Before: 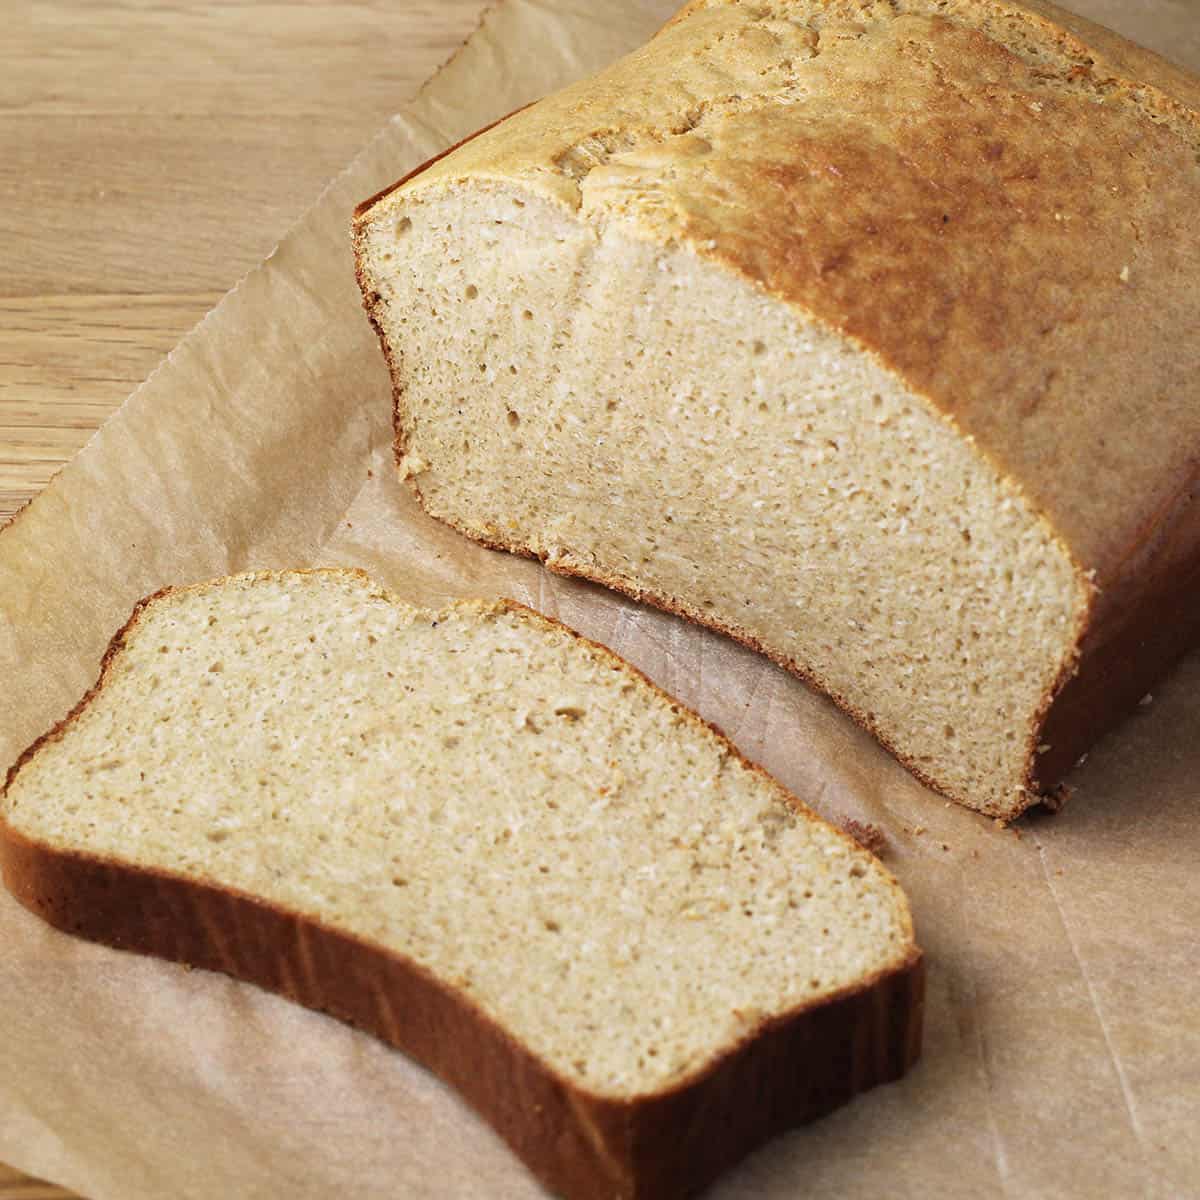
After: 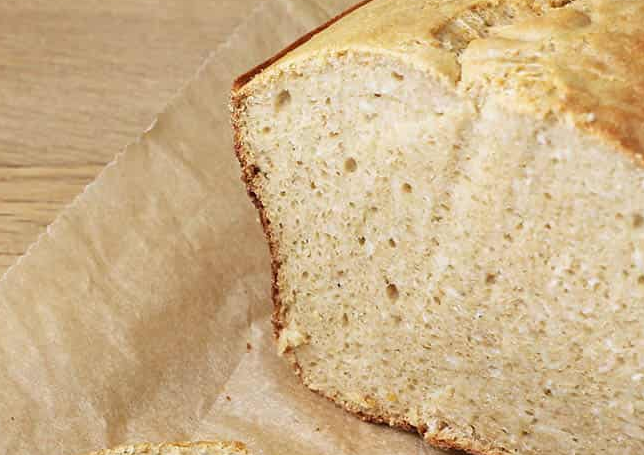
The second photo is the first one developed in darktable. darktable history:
crop: left 10.114%, top 10.614%, right 36.171%, bottom 51.414%
tone equalizer: edges refinement/feathering 500, mask exposure compensation -1.57 EV, preserve details no
